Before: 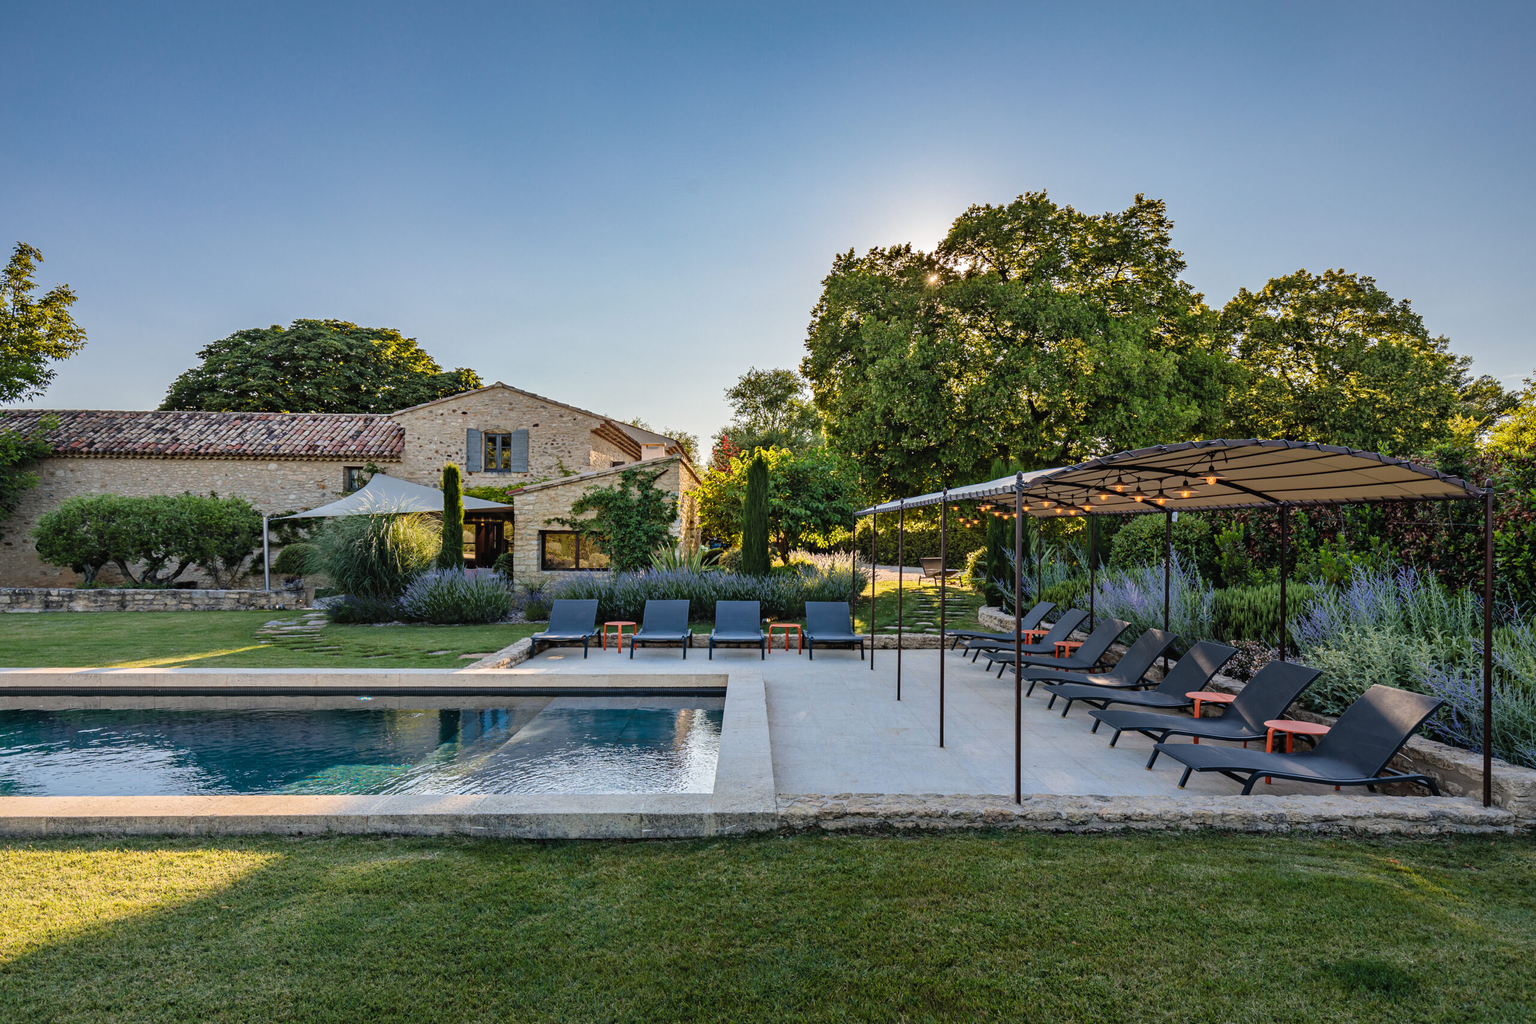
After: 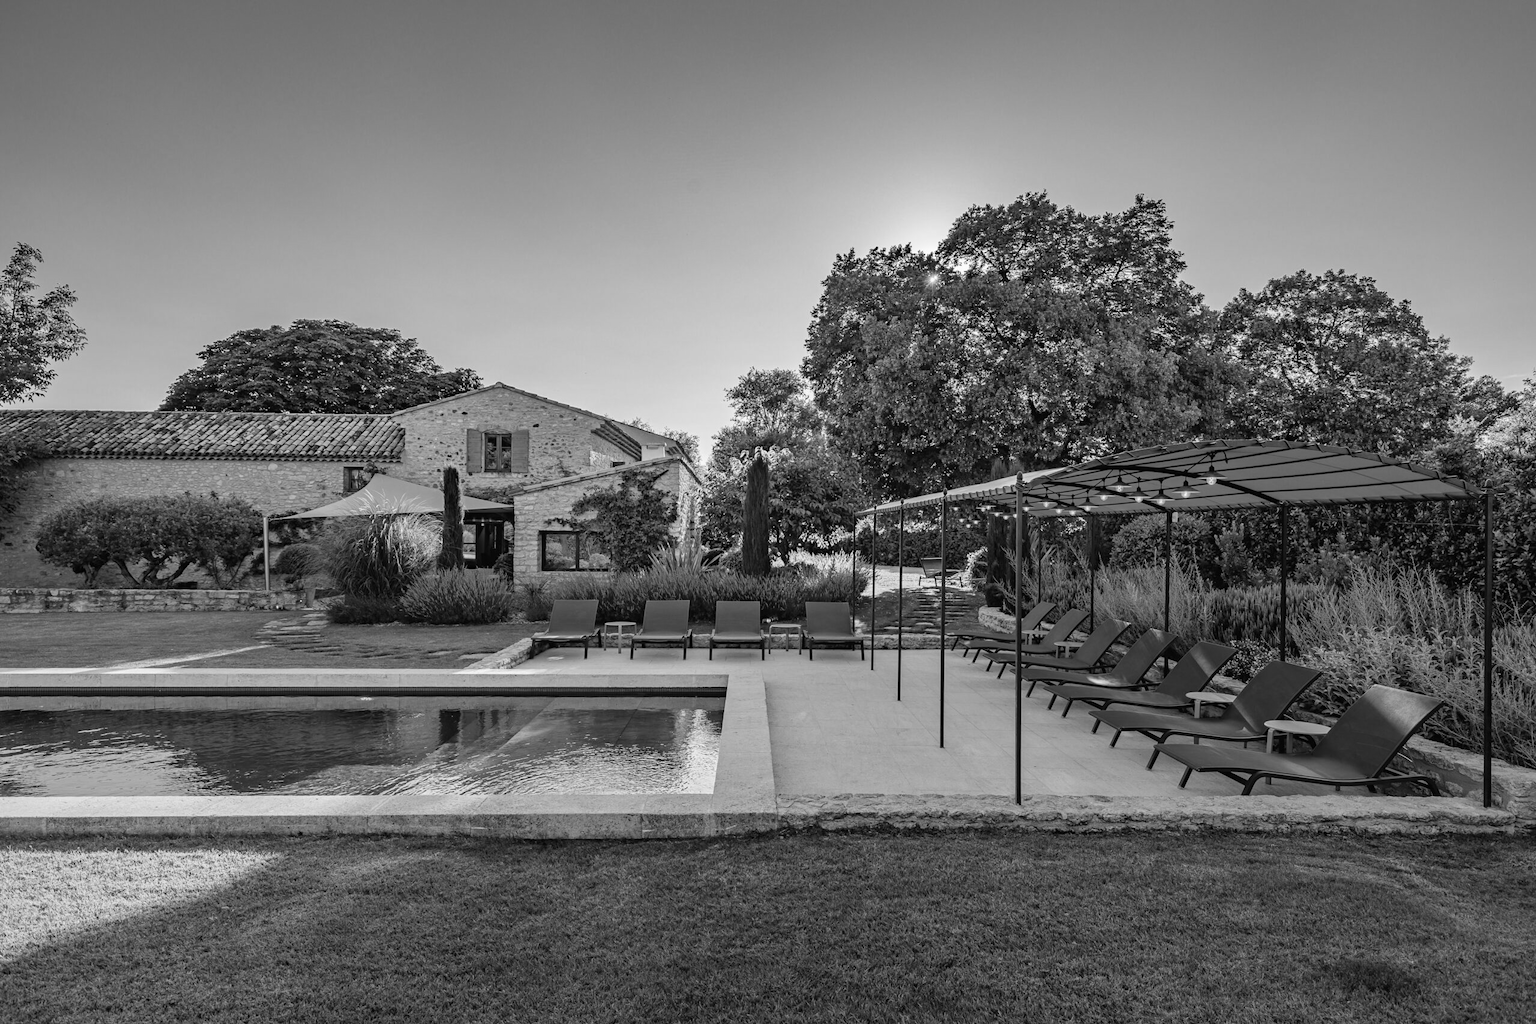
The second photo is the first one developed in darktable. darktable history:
color balance: on, module defaults
monochrome: a 16.06, b 15.48, size 1
